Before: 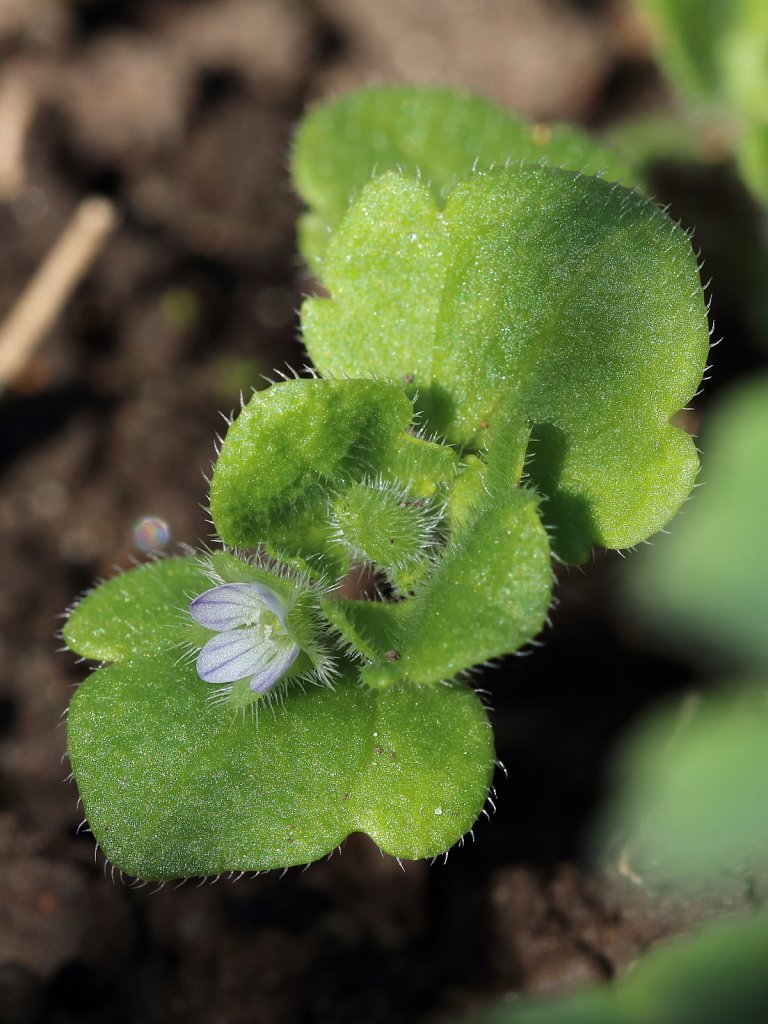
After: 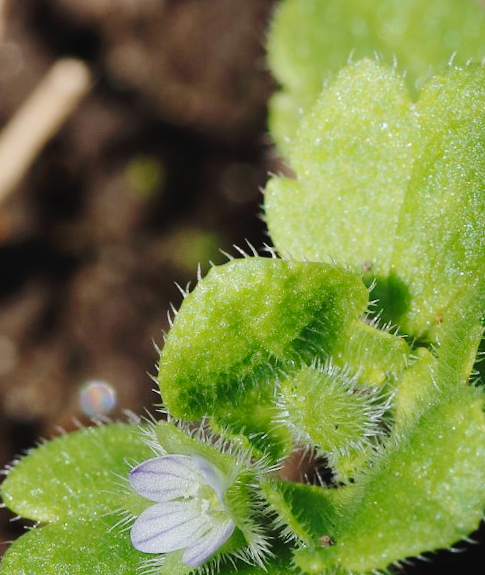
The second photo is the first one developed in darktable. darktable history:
crop and rotate: angle -4.99°, left 2.122%, top 6.945%, right 27.566%, bottom 30.519%
rgb curve: mode RGB, independent channels
tone curve: curves: ch0 [(0, 0) (0.003, 0.026) (0.011, 0.03) (0.025, 0.038) (0.044, 0.046) (0.069, 0.055) (0.1, 0.075) (0.136, 0.114) (0.177, 0.158) (0.224, 0.215) (0.277, 0.296) (0.335, 0.386) (0.399, 0.479) (0.468, 0.568) (0.543, 0.637) (0.623, 0.707) (0.709, 0.773) (0.801, 0.834) (0.898, 0.896) (1, 1)], preserve colors none
